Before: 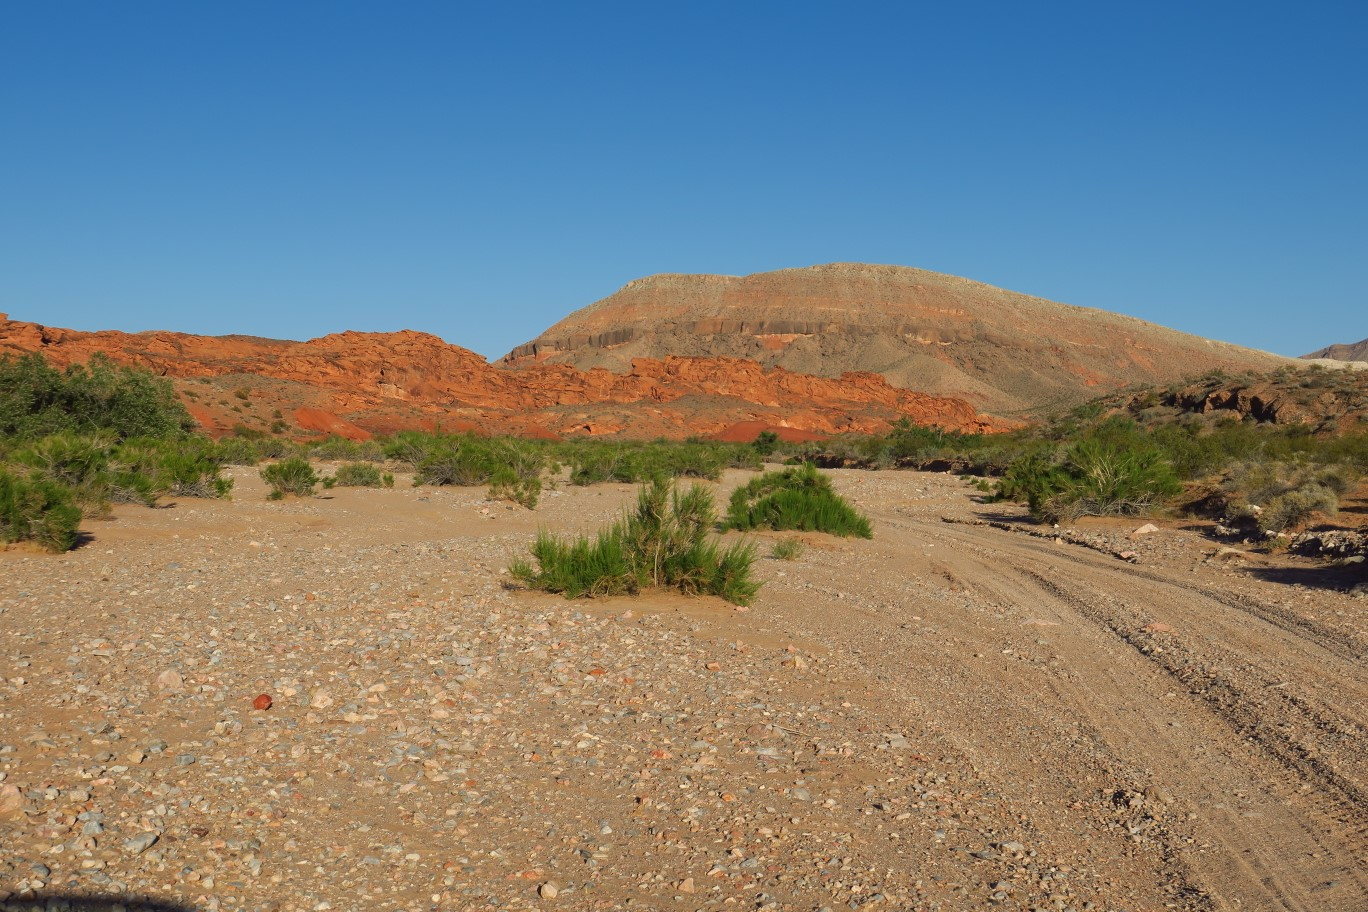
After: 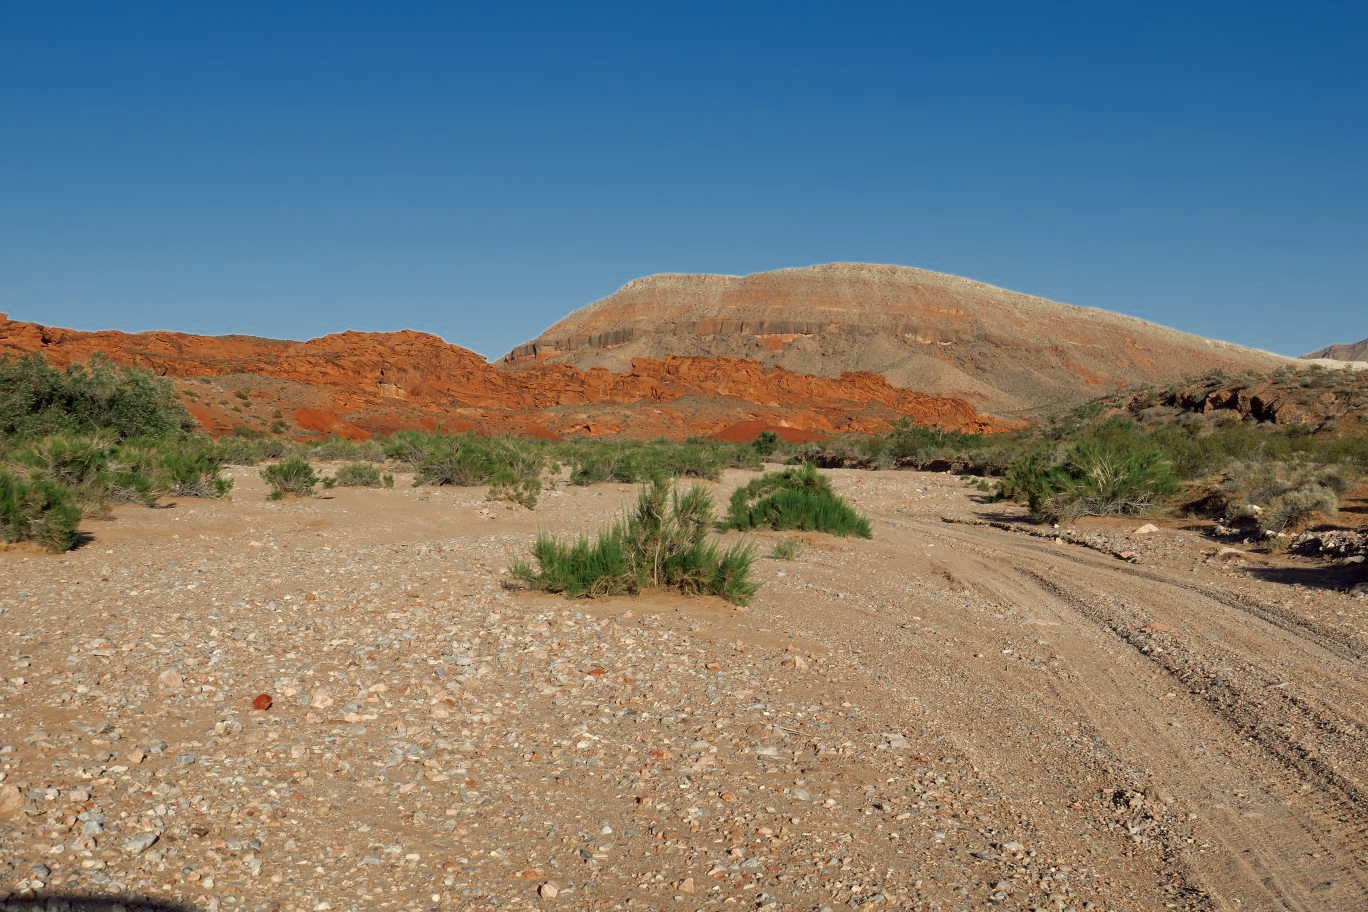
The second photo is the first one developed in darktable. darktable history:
exposure: black level correction 0.005, exposure 0.288 EV, compensate highlight preservation false
color zones: curves: ch0 [(0, 0.5) (0.125, 0.4) (0.25, 0.5) (0.375, 0.4) (0.5, 0.4) (0.625, 0.35) (0.75, 0.35) (0.875, 0.5)]; ch1 [(0, 0.35) (0.125, 0.45) (0.25, 0.35) (0.375, 0.35) (0.5, 0.35) (0.625, 0.35) (0.75, 0.45) (0.875, 0.35)]; ch2 [(0, 0.6) (0.125, 0.5) (0.25, 0.5) (0.375, 0.6) (0.5, 0.6) (0.625, 0.5) (0.75, 0.5) (0.875, 0.5)]
